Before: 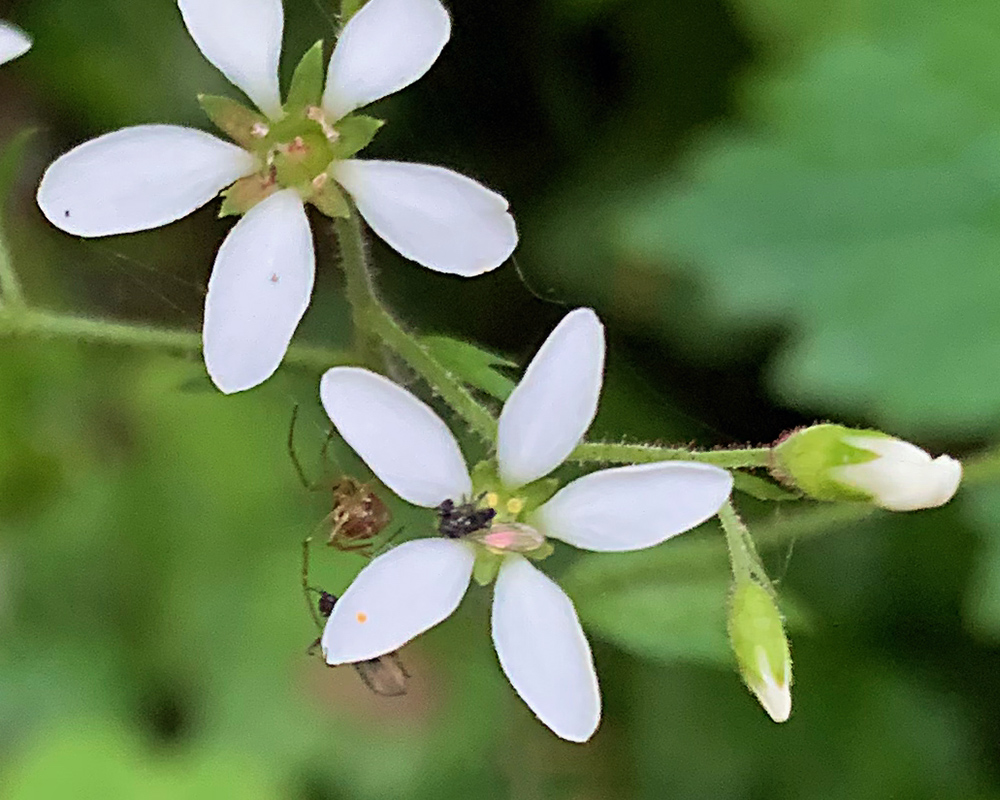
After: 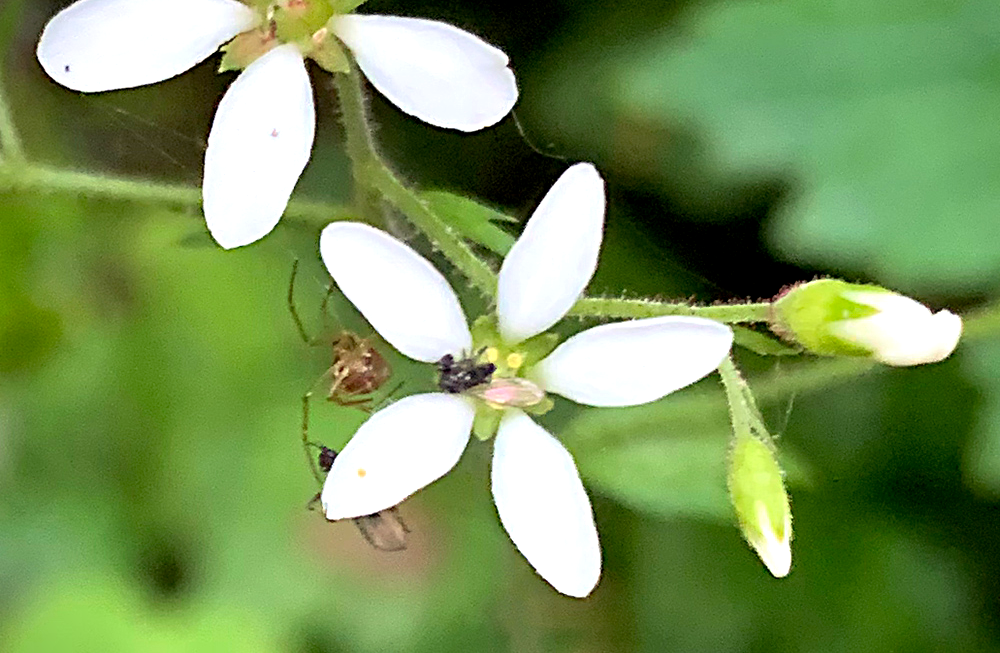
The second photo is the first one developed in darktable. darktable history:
crop and rotate: top 18.318%
vignetting: fall-off start 91.58%, brightness -0.629, saturation -0.013
exposure: exposure 0.61 EV, compensate highlight preservation false
